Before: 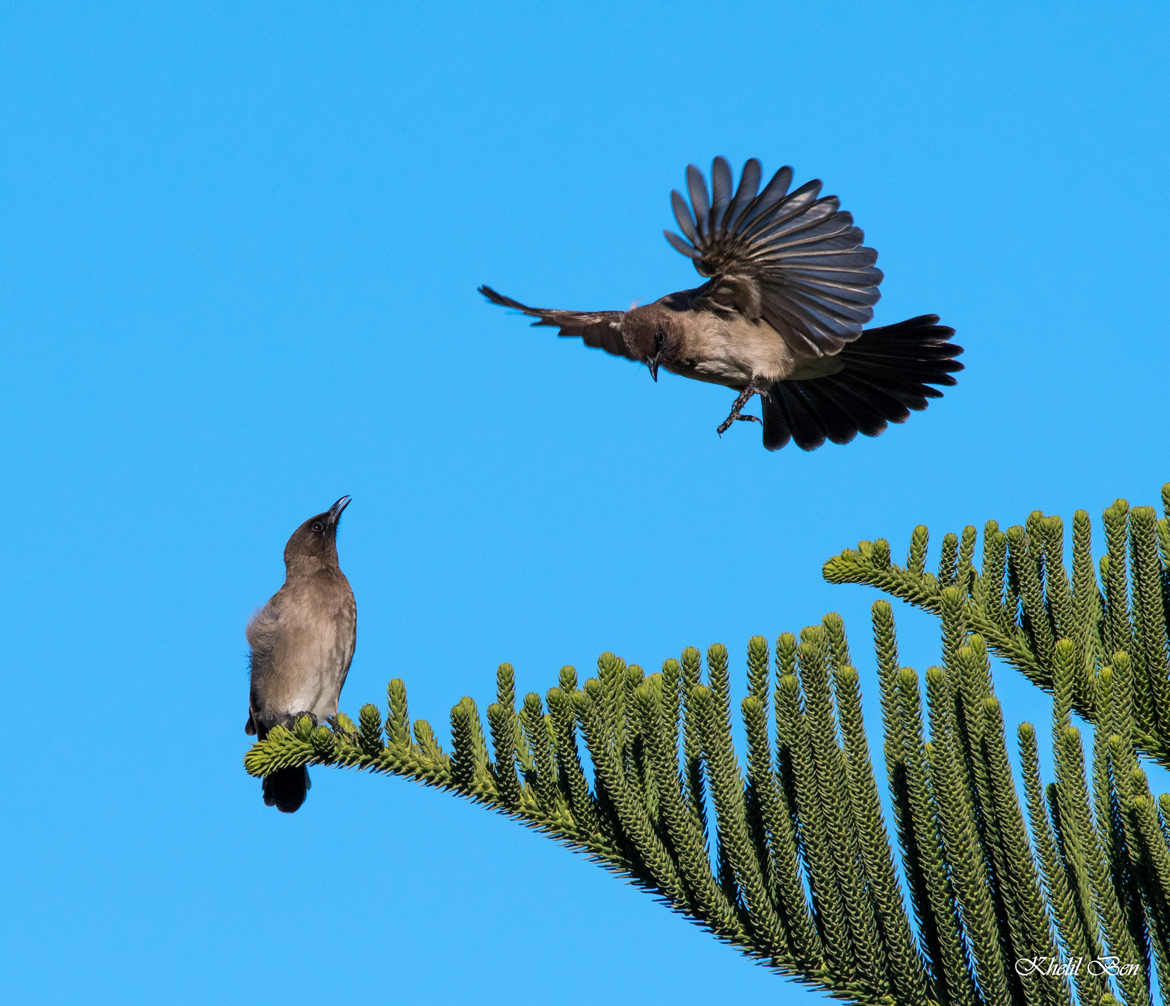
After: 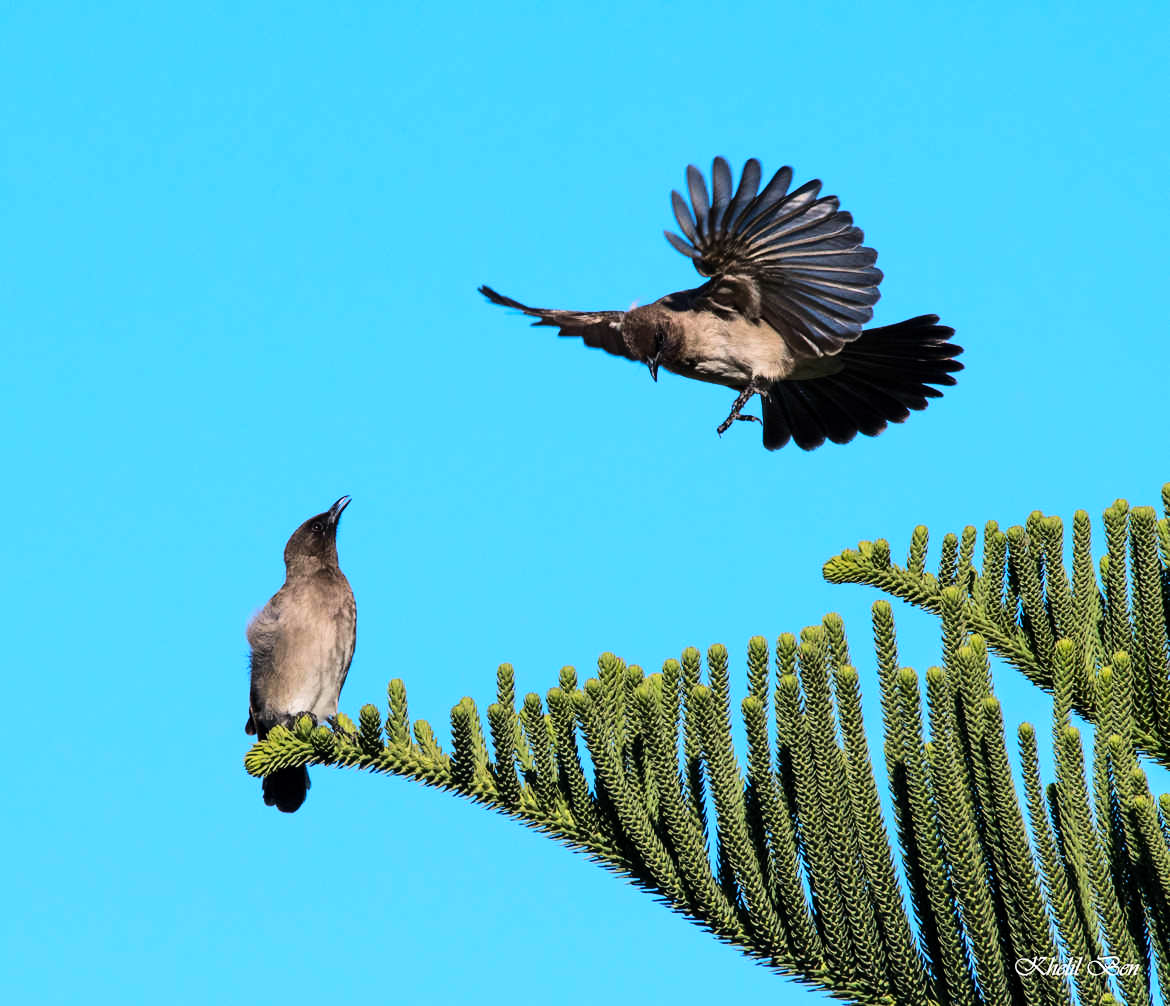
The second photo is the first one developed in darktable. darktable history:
base curve: curves: ch0 [(0, 0) (0.032, 0.025) (0.121, 0.166) (0.206, 0.329) (0.605, 0.79) (1, 1)]
